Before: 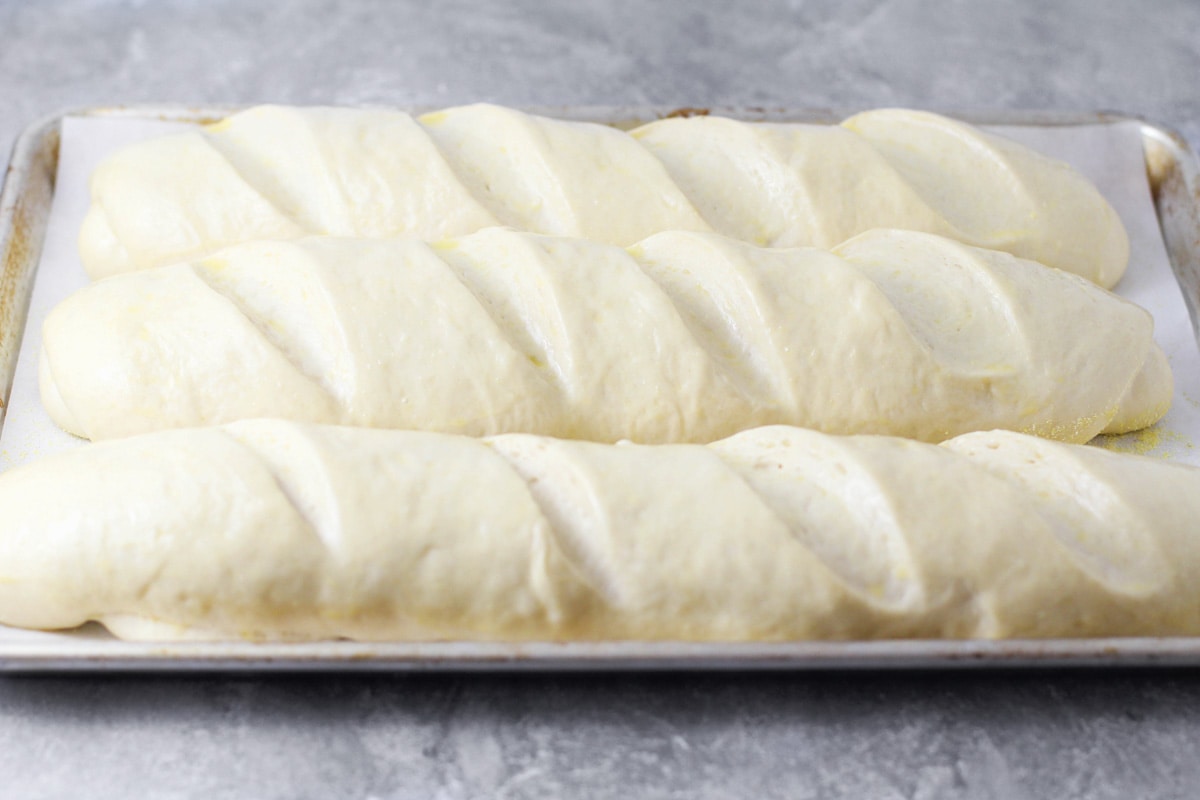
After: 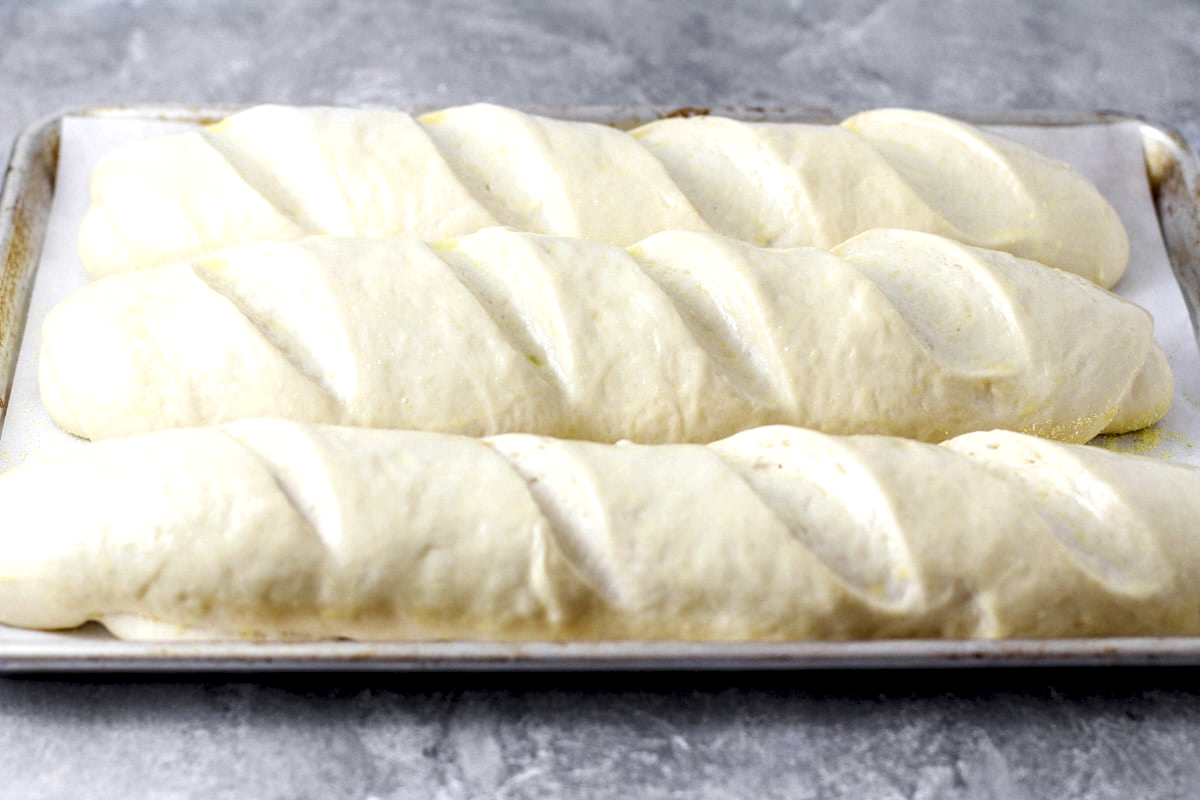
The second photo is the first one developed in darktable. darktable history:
local contrast: highlights 78%, shadows 56%, detail 175%, midtone range 0.429
contrast brightness saturation: saturation 0.13
